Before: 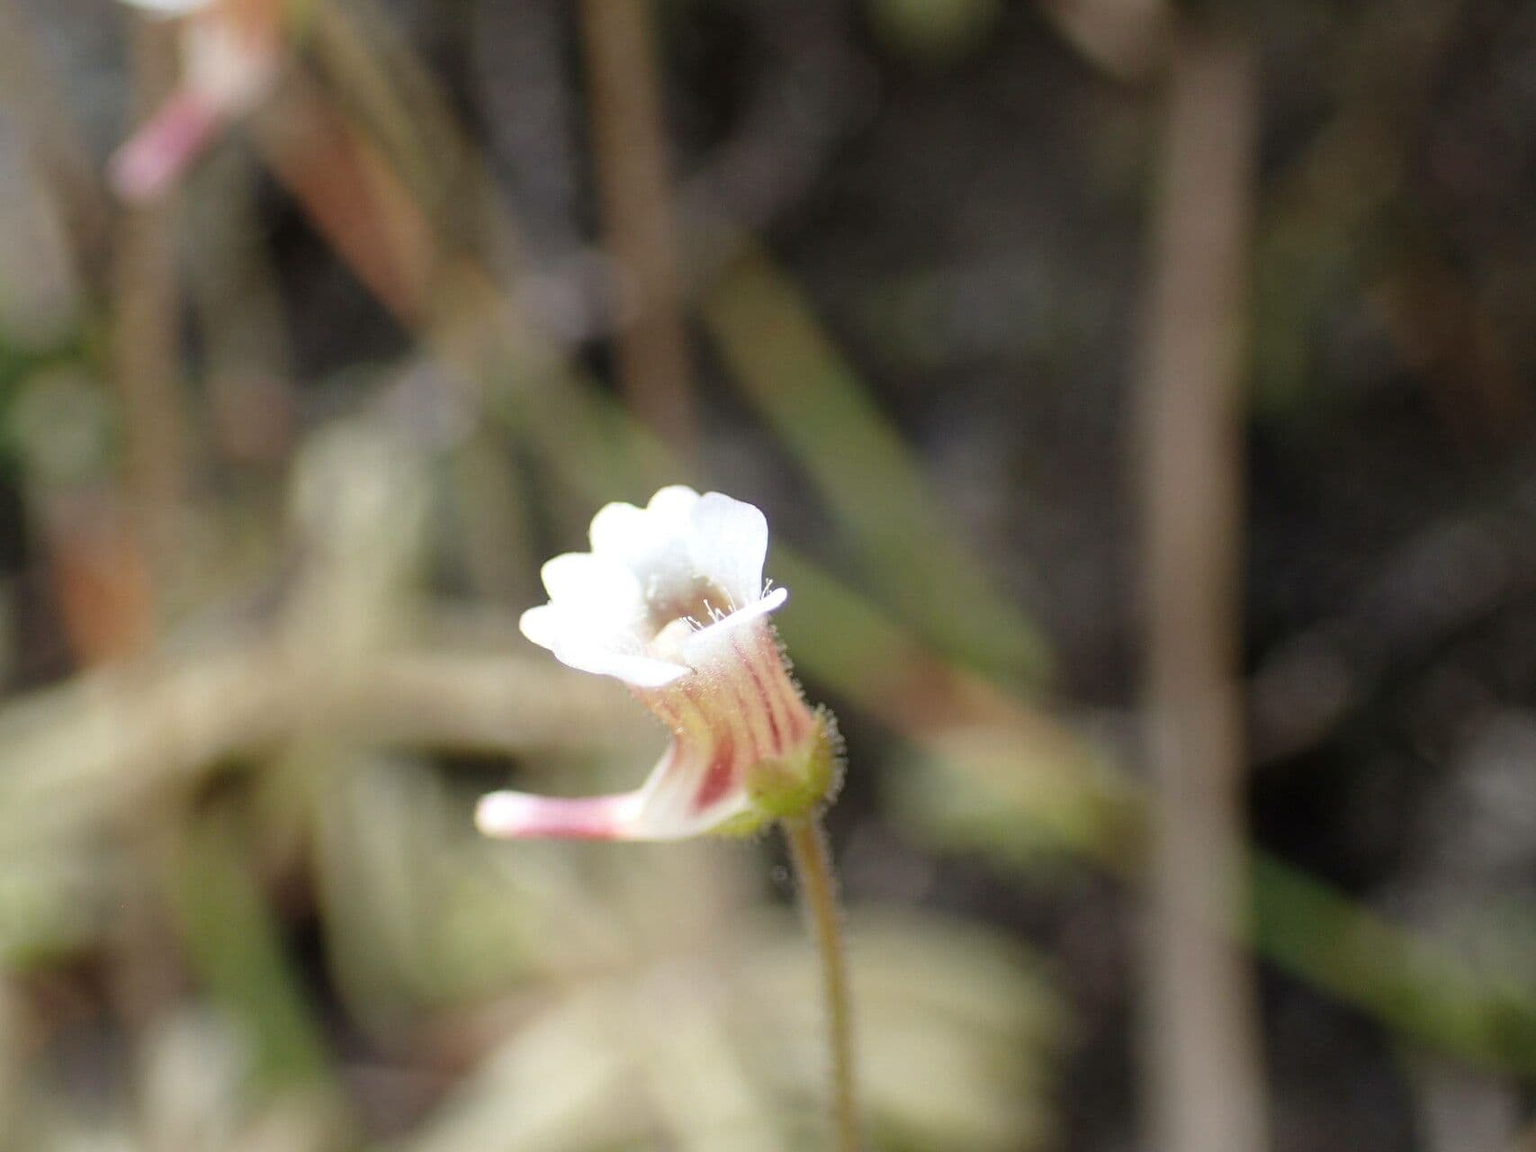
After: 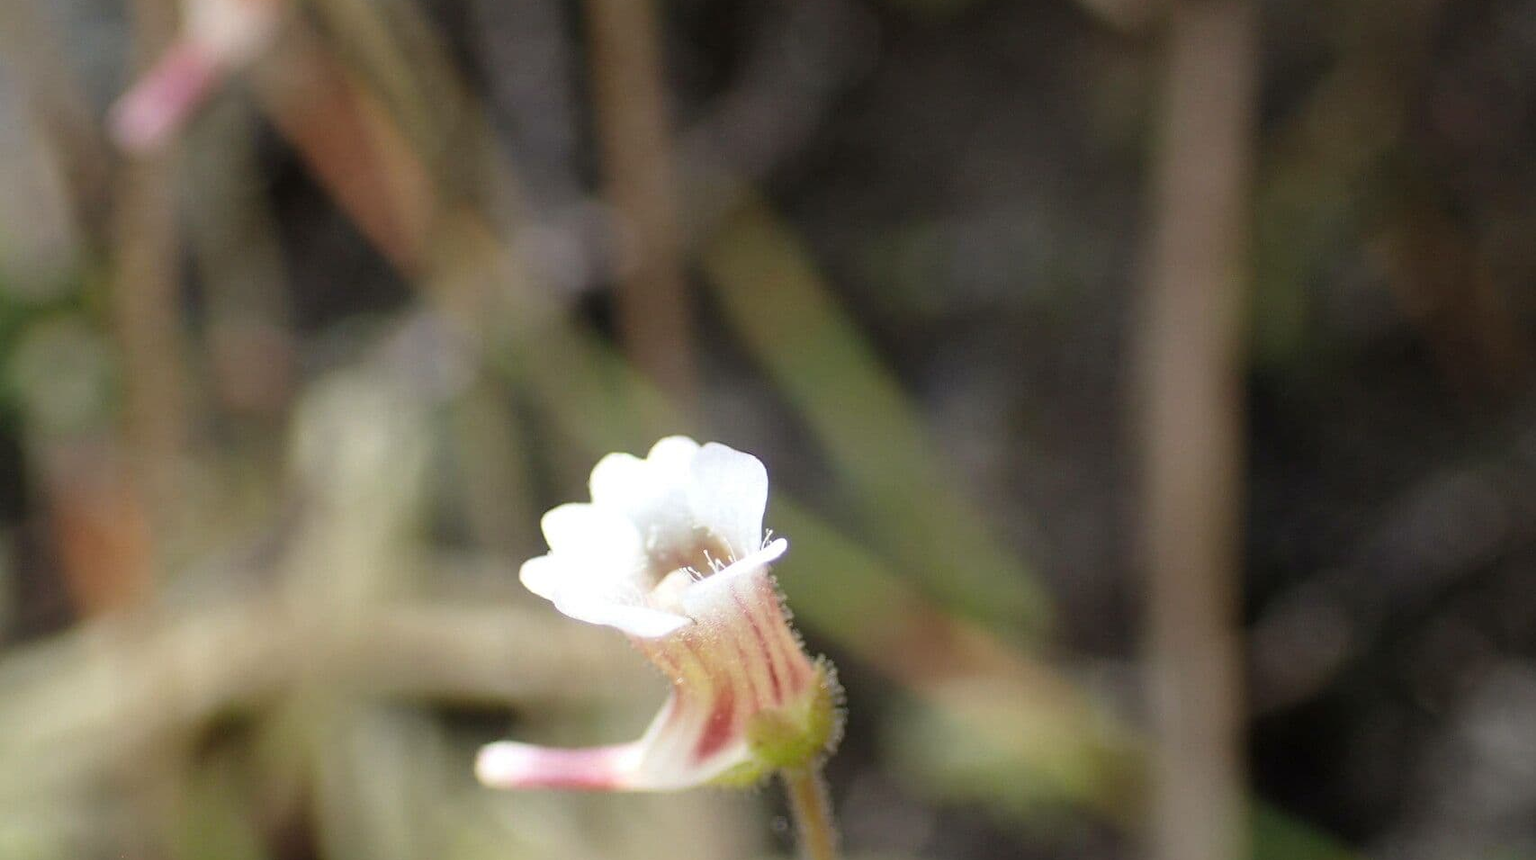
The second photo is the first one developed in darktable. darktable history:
crop: top 4.323%, bottom 20.92%
